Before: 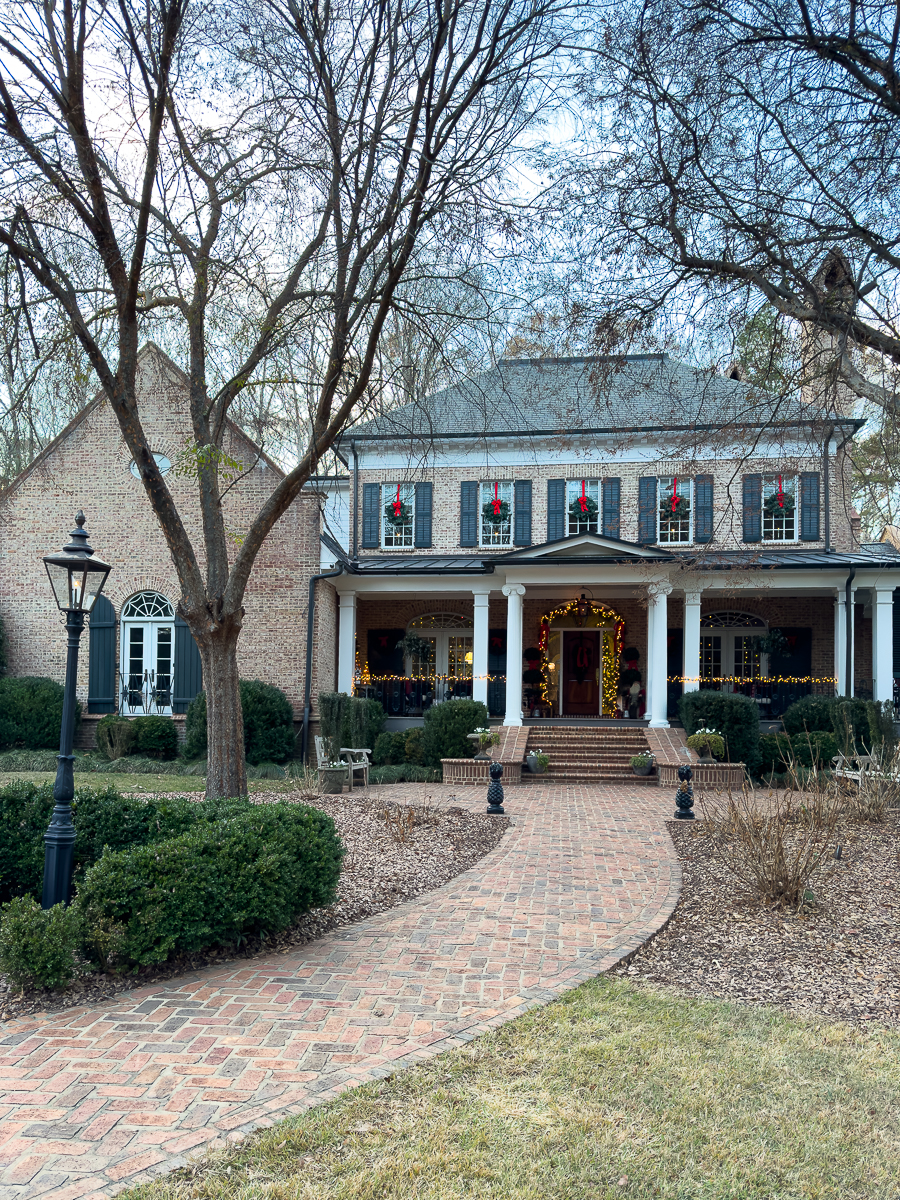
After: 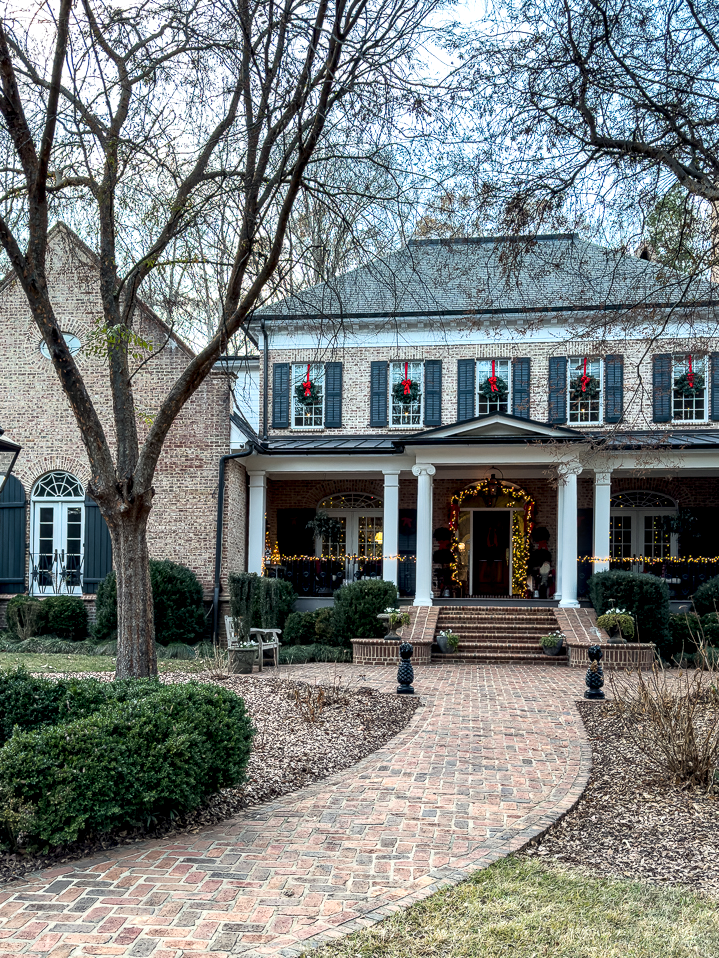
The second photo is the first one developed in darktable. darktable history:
crop and rotate: left 10.071%, top 10.071%, right 10.02%, bottom 10.02%
local contrast: detail 160%
